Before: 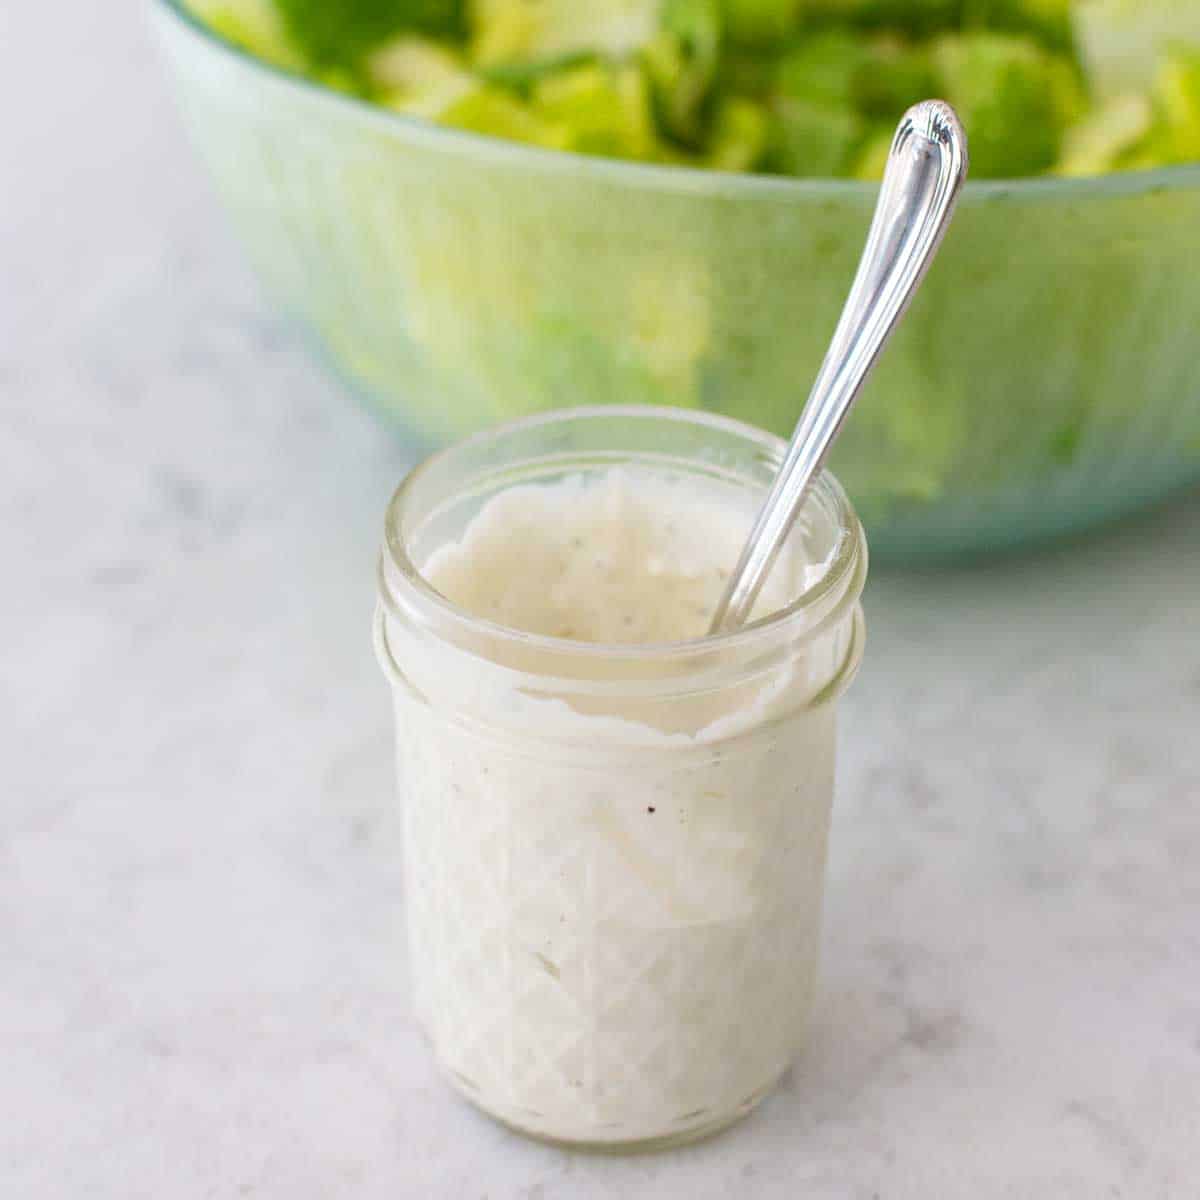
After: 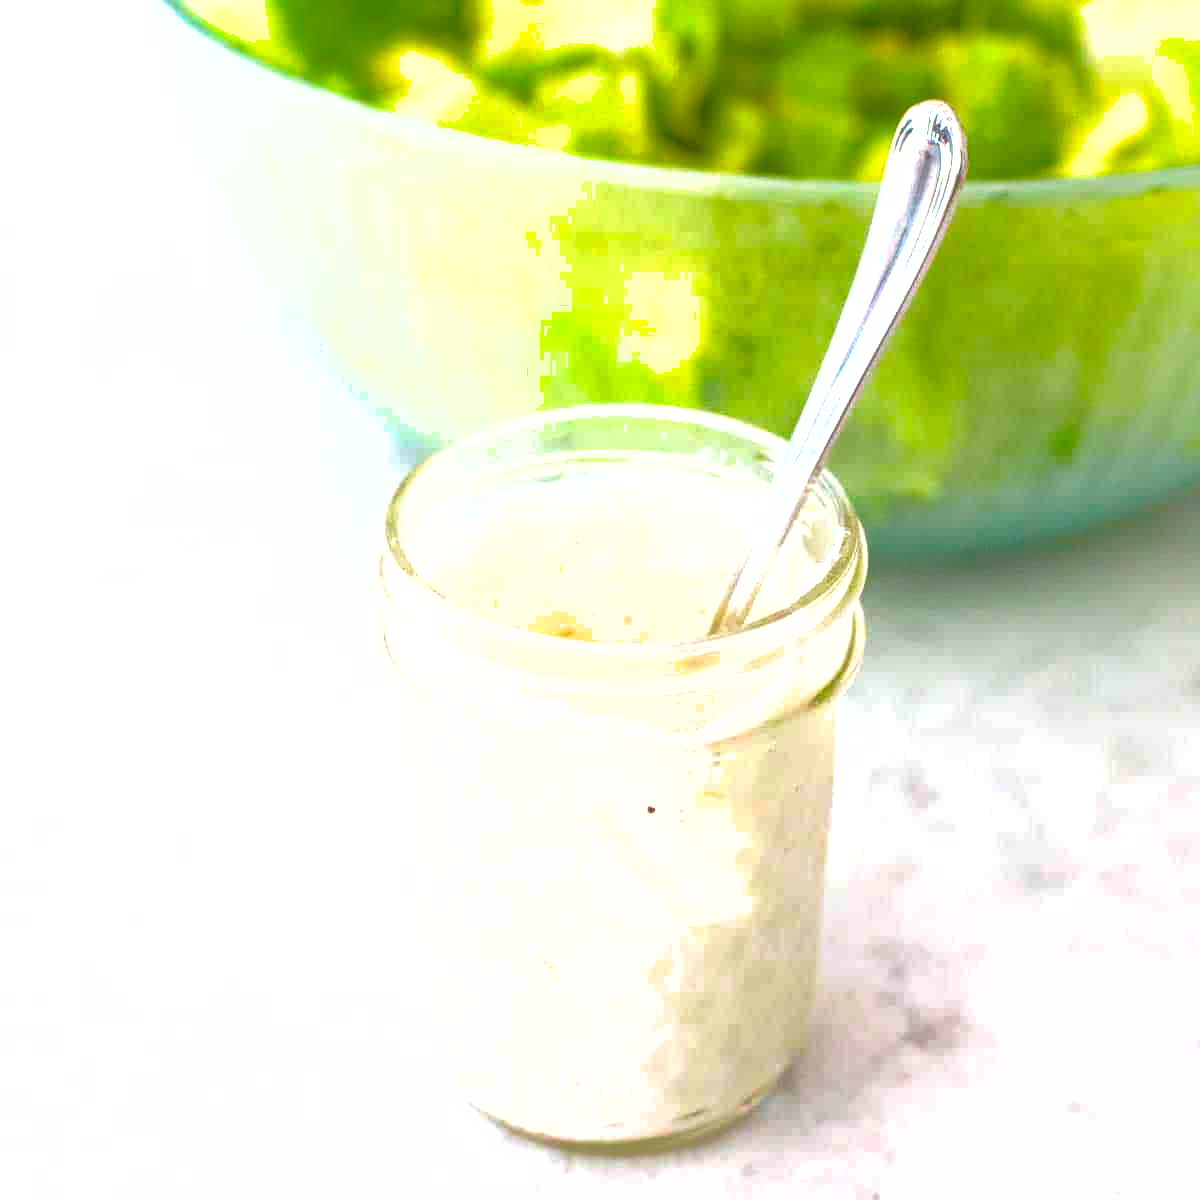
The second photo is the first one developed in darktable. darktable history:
color balance rgb: perceptual saturation grading › global saturation 25%, global vibrance 20%
shadows and highlights: on, module defaults
exposure: black level correction 0, exposure 1 EV, compensate exposure bias true, compensate highlight preservation false
